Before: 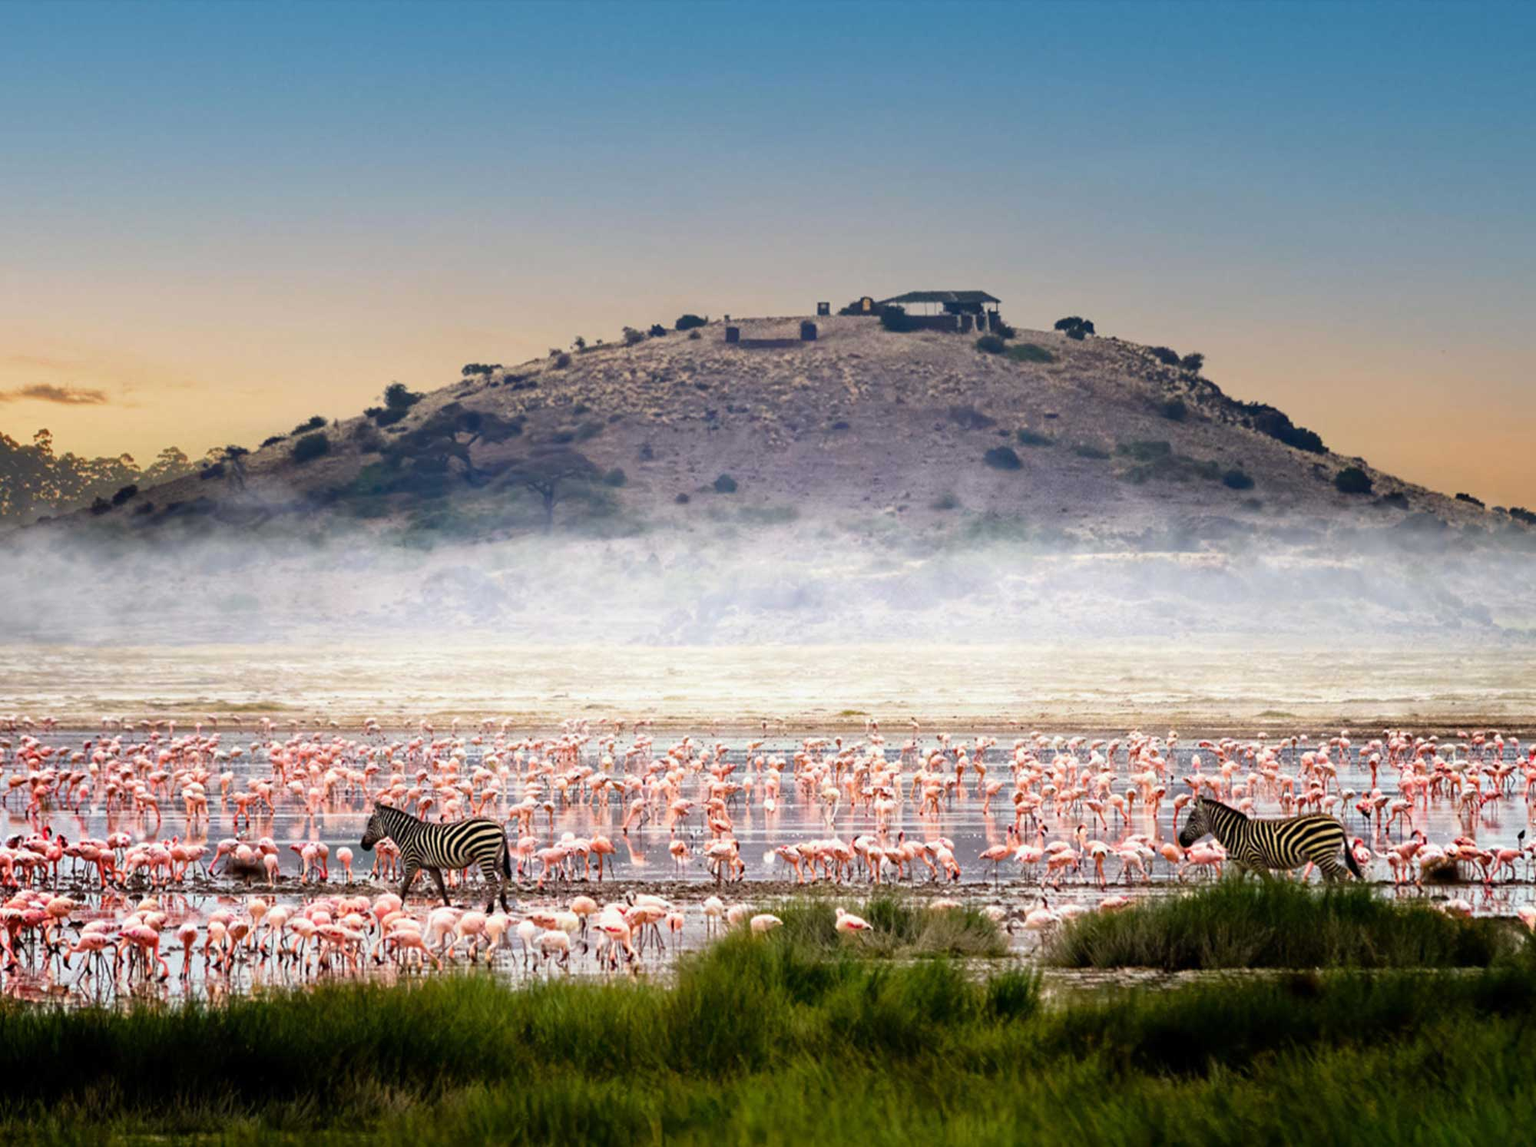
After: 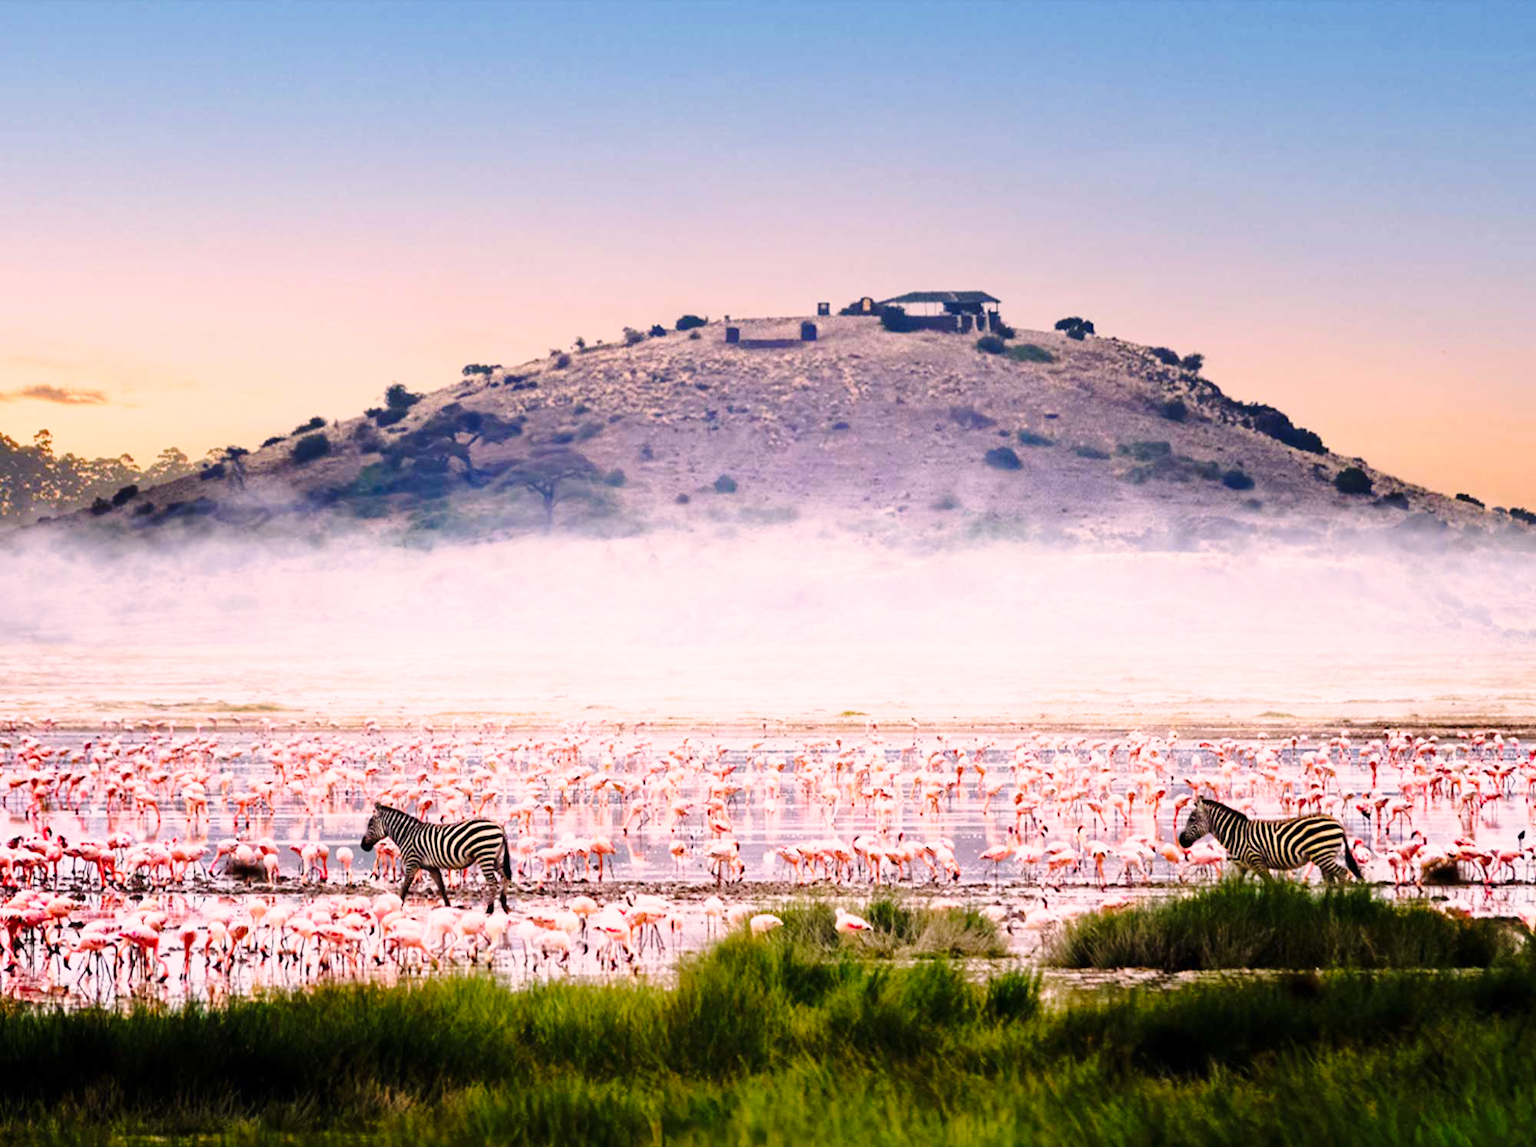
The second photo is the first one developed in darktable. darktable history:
base curve: curves: ch0 [(0, 0) (0.028, 0.03) (0.121, 0.232) (0.46, 0.748) (0.859, 0.968) (1, 1)], preserve colors none
color correction: highlights a* 12.3, highlights b* 5.5
color calibration: illuminant as shot in camera, x 0.358, y 0.373, temperature 4628.91 K
